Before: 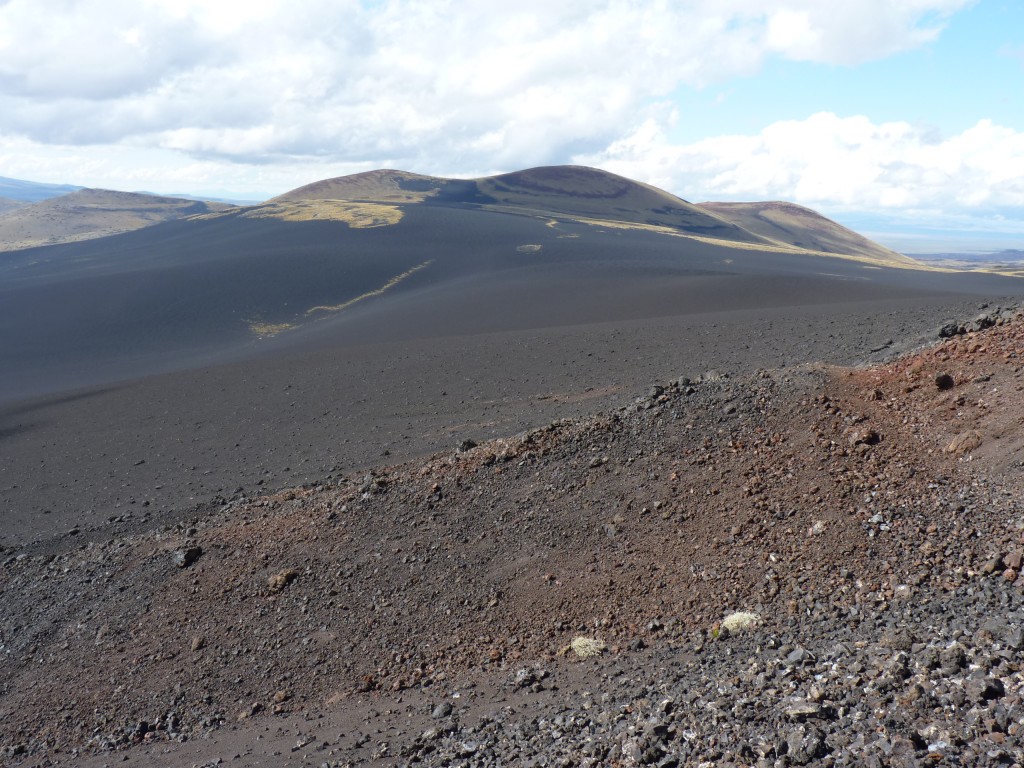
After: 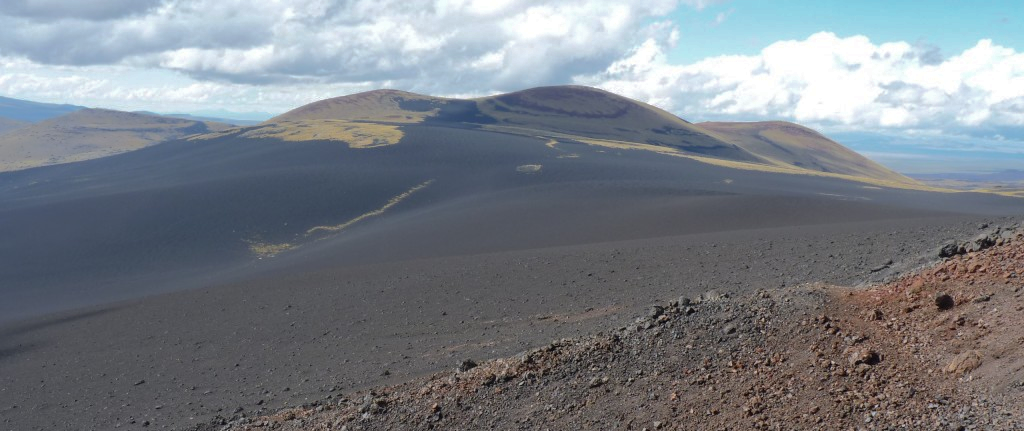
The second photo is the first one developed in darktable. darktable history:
crop and rotate: top 10.529%, bottom 33.309%
shadows and highlights: shadows 25.84, highlights -70.18
